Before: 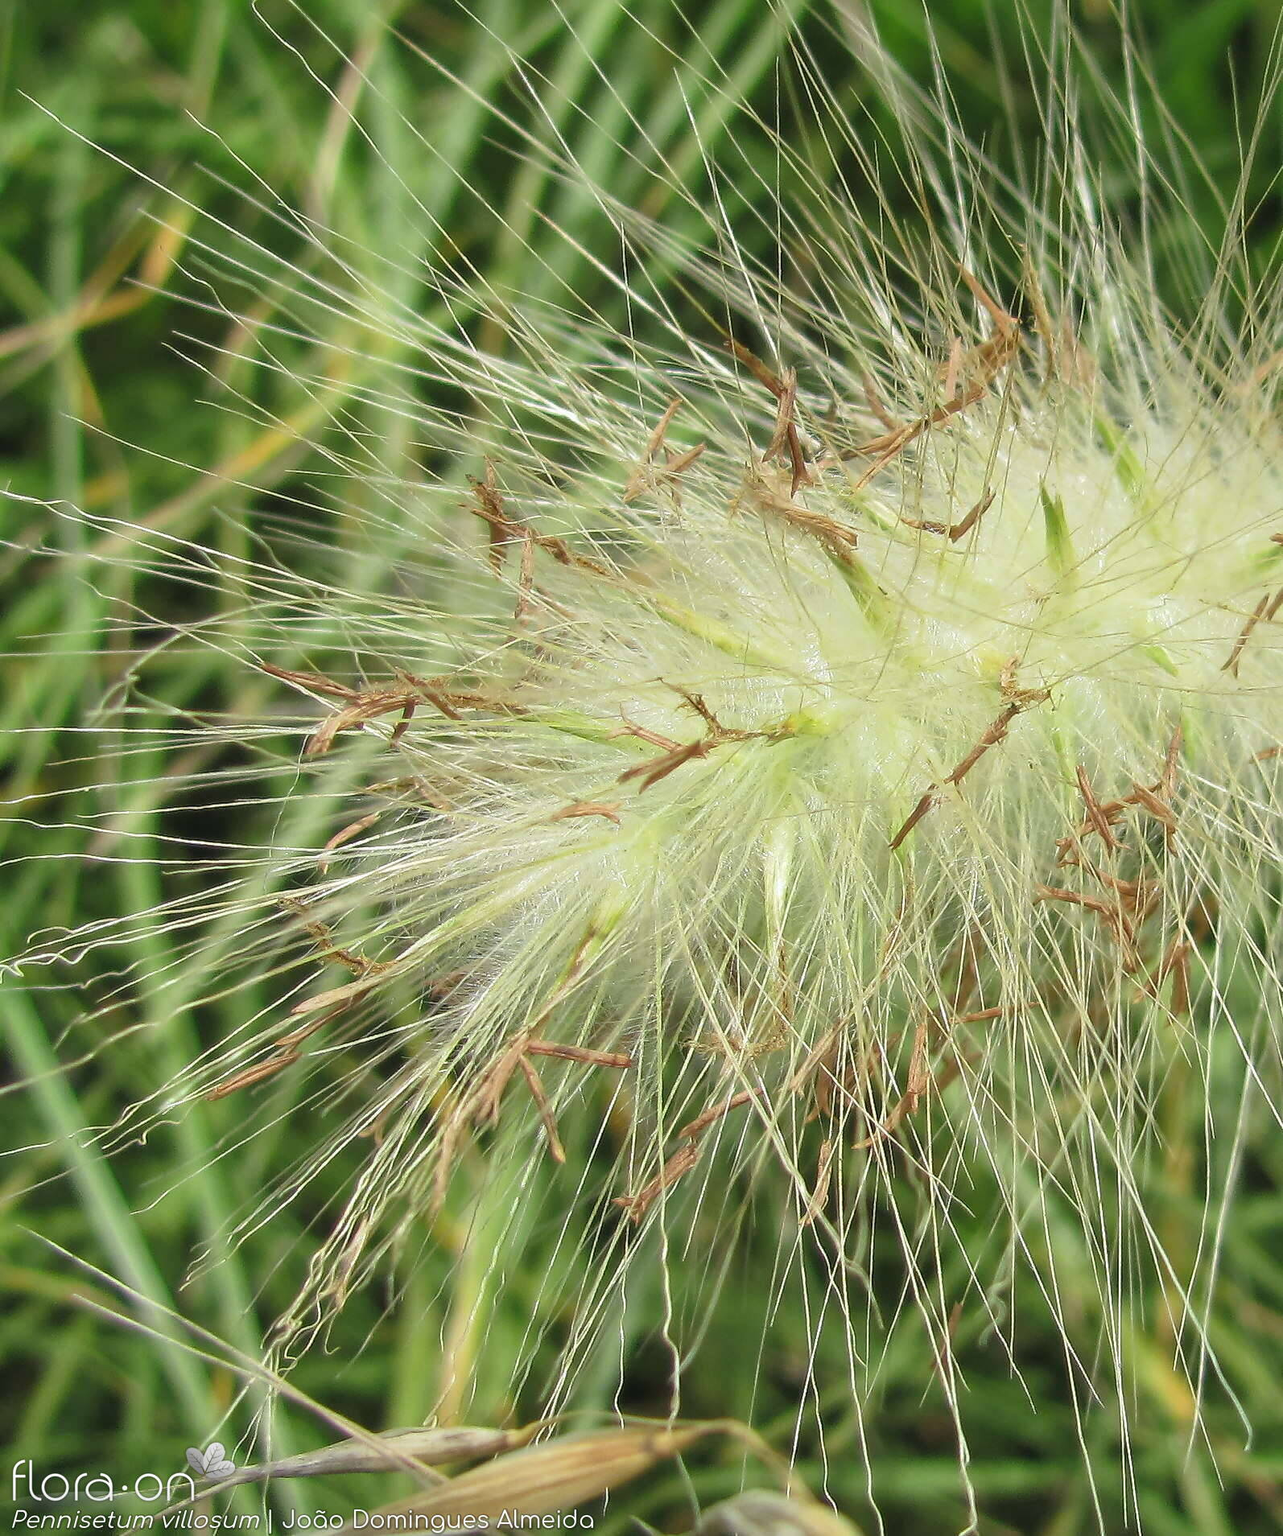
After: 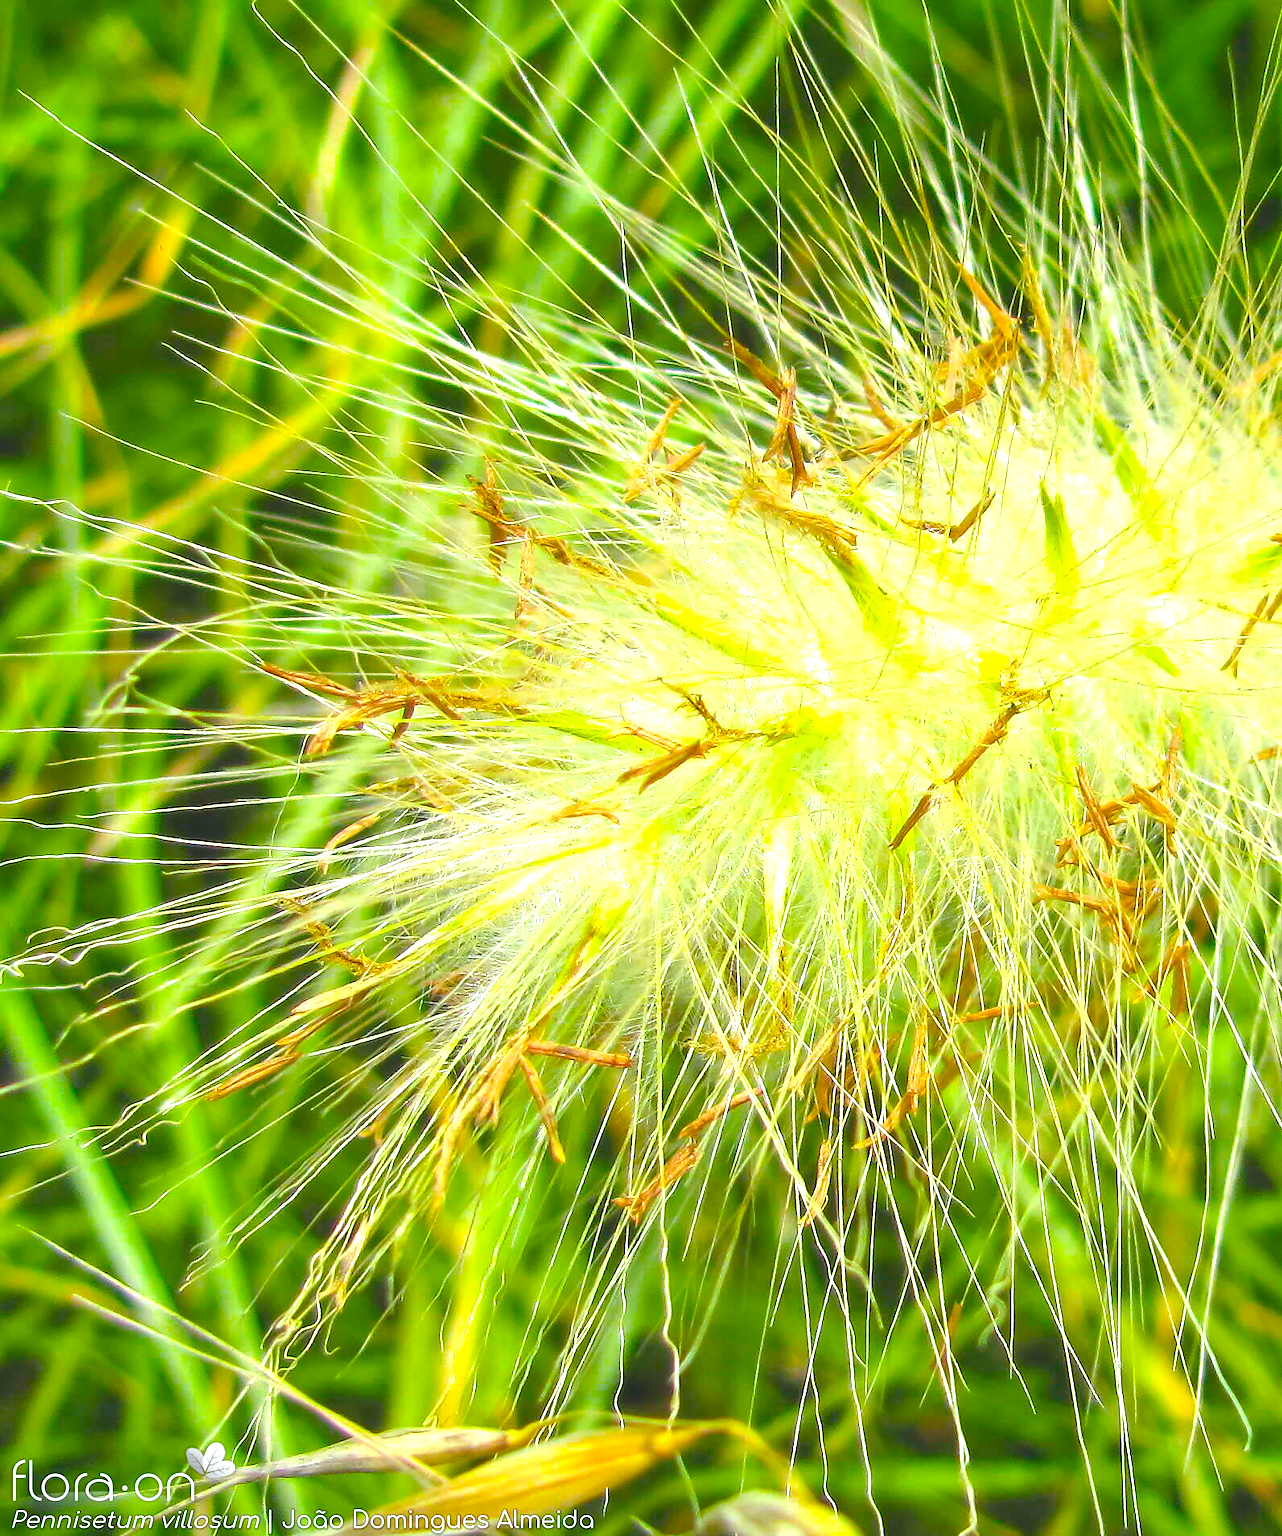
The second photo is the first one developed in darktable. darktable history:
exposure: black level correction -0.005, exposure 1 EV, compensate highlight preservation false
color balance rgb: perceptual saturation grading › global saturation 100%
white balance: red 0.982, blue 1.018
